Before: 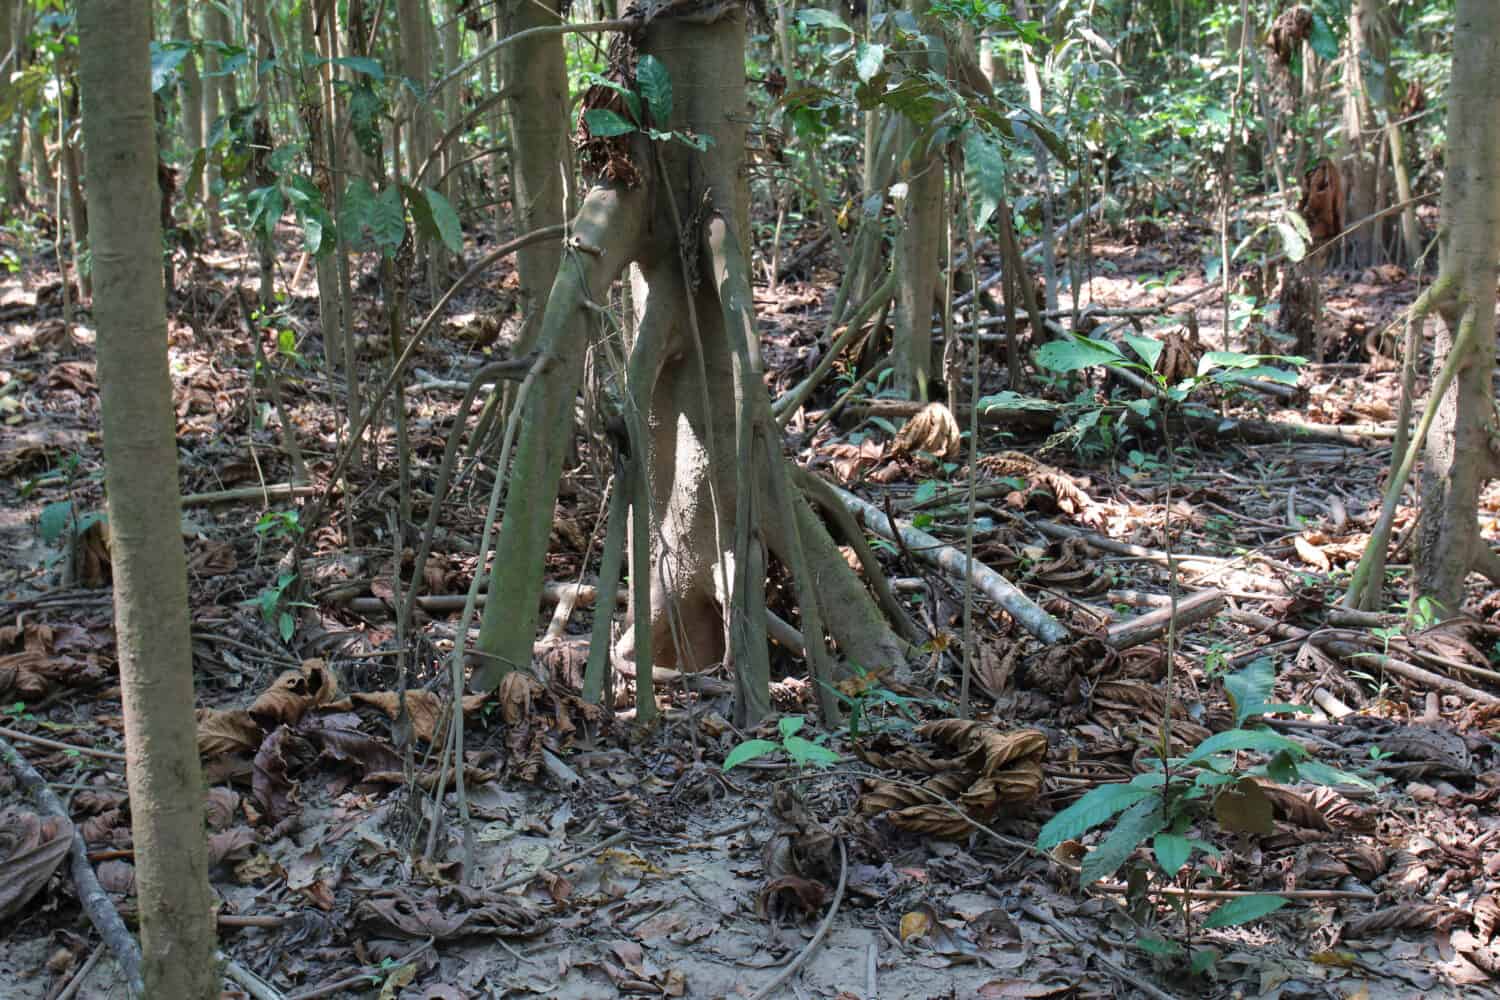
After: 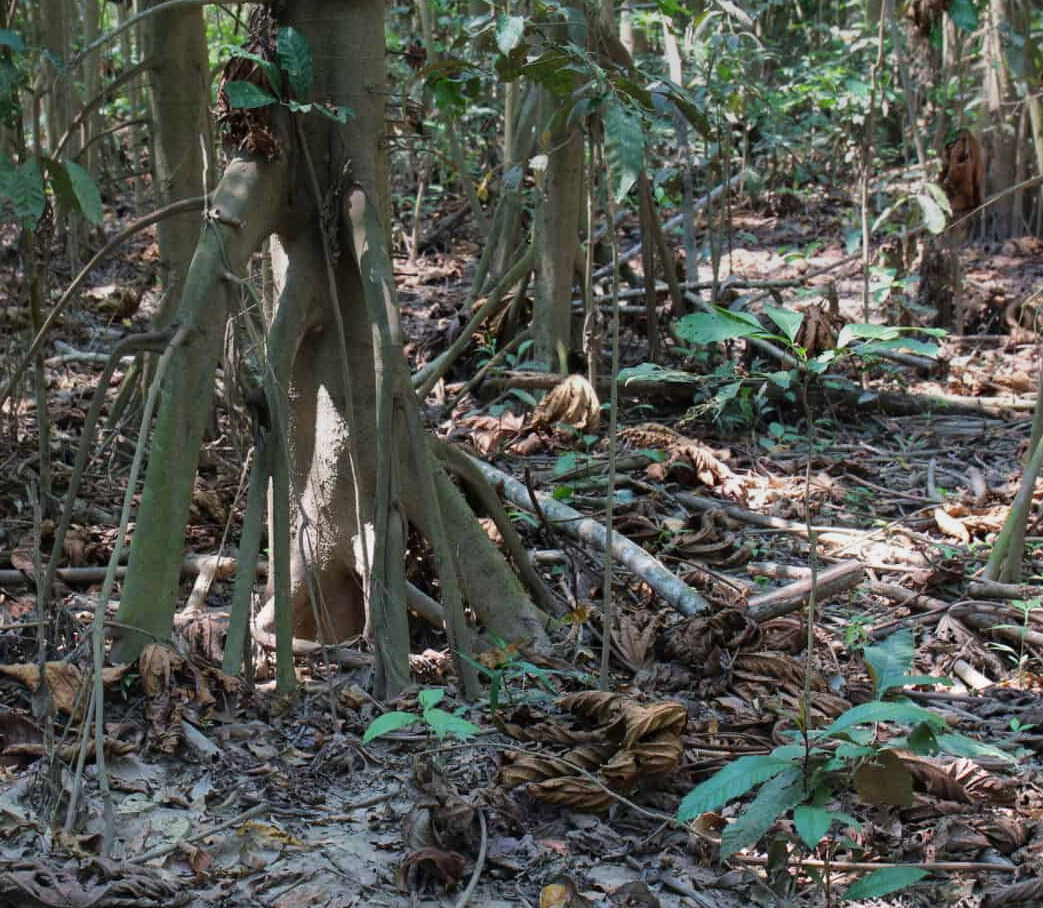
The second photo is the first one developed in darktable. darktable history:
graduated density: on, module defaults
crop and rotate: left 24.034%, top 2.838%, right 6.406%, bottom 6.299%
